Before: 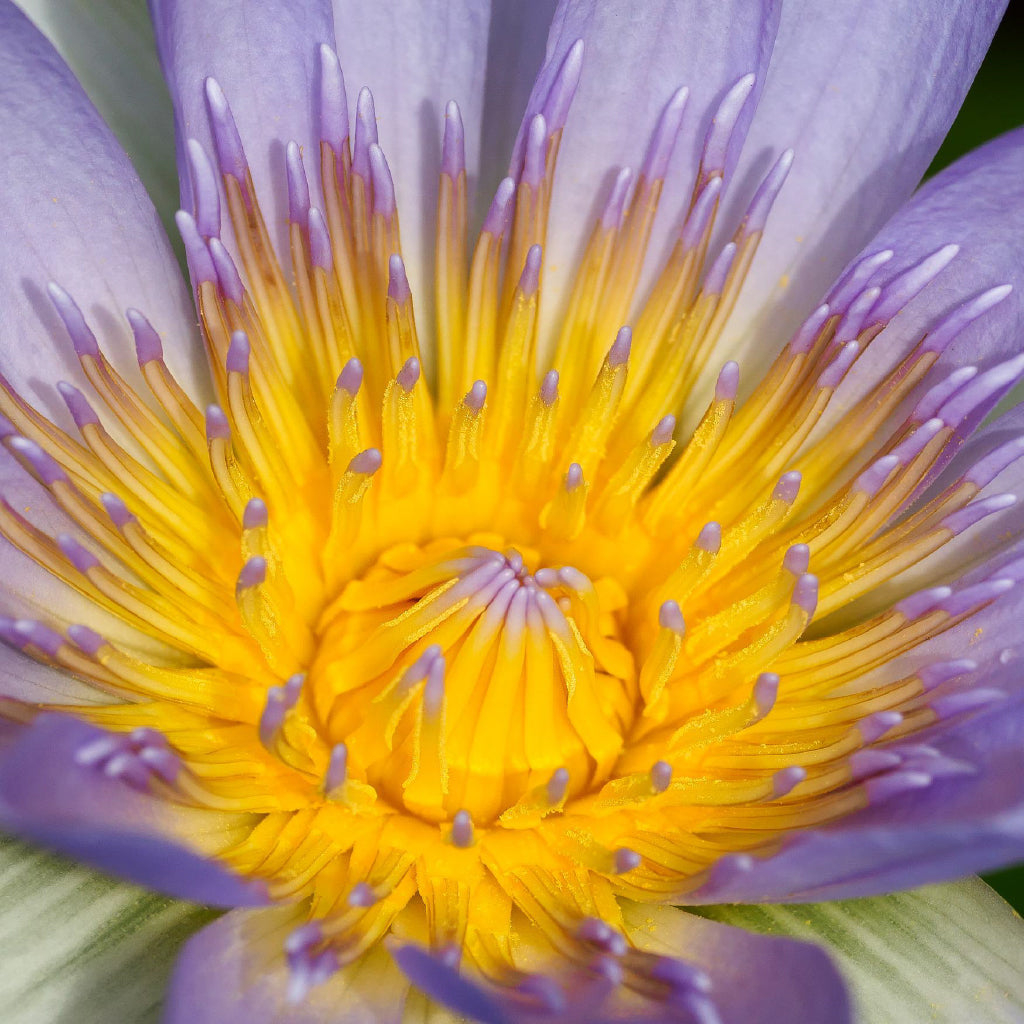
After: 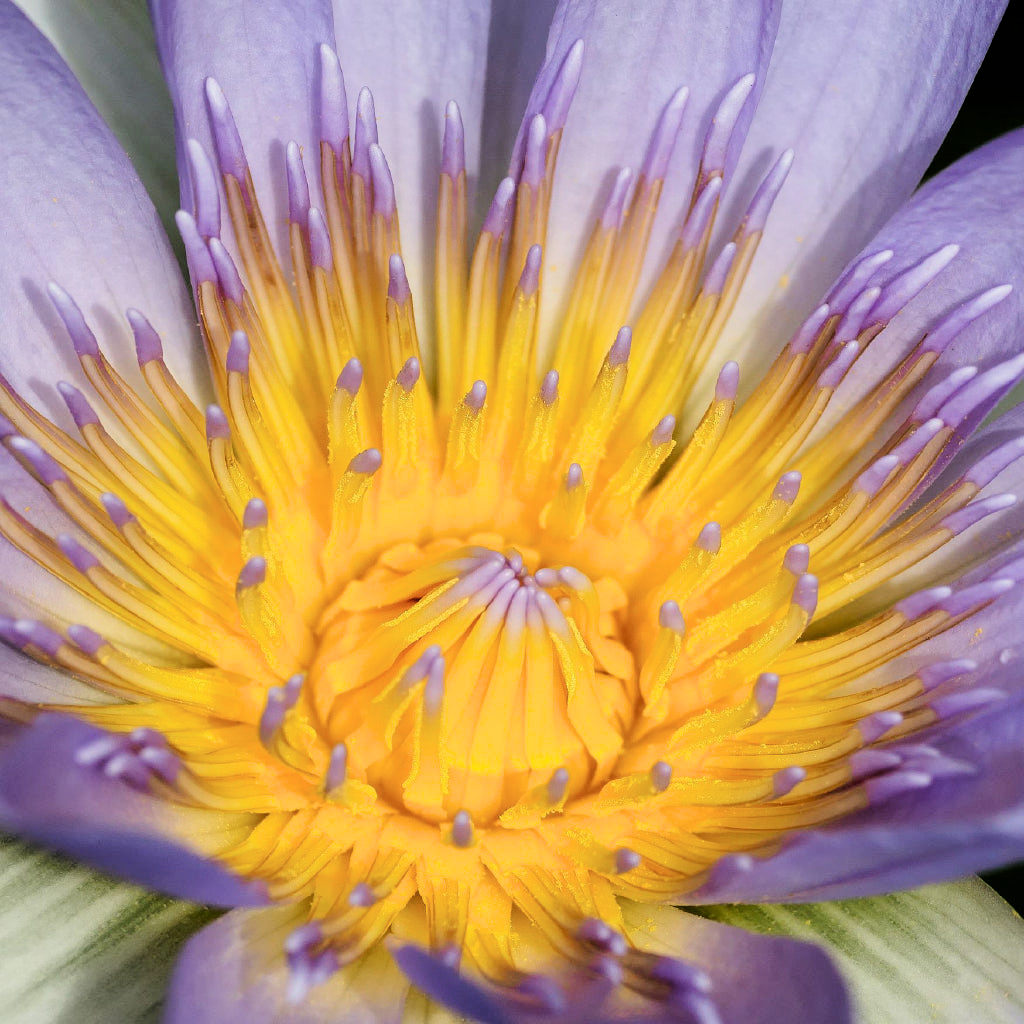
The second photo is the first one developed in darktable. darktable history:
filmic rgb: black relative exposure -4.01 EV, white relative exposure 2.99 EV, hardness 2.99, contrast 1.393
